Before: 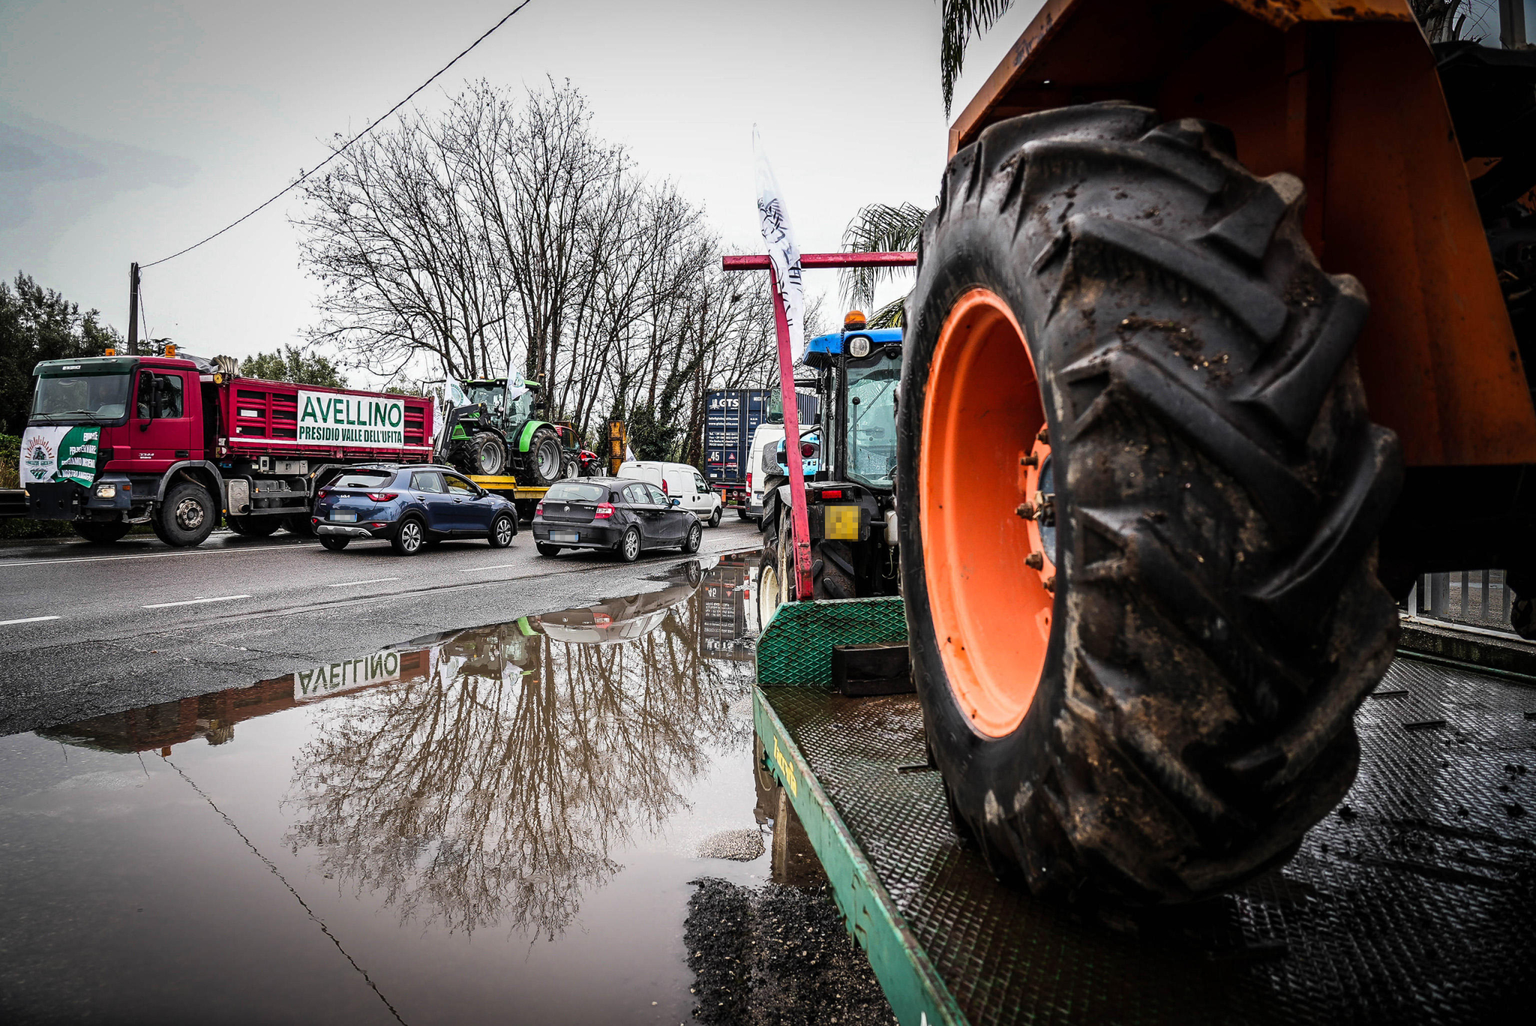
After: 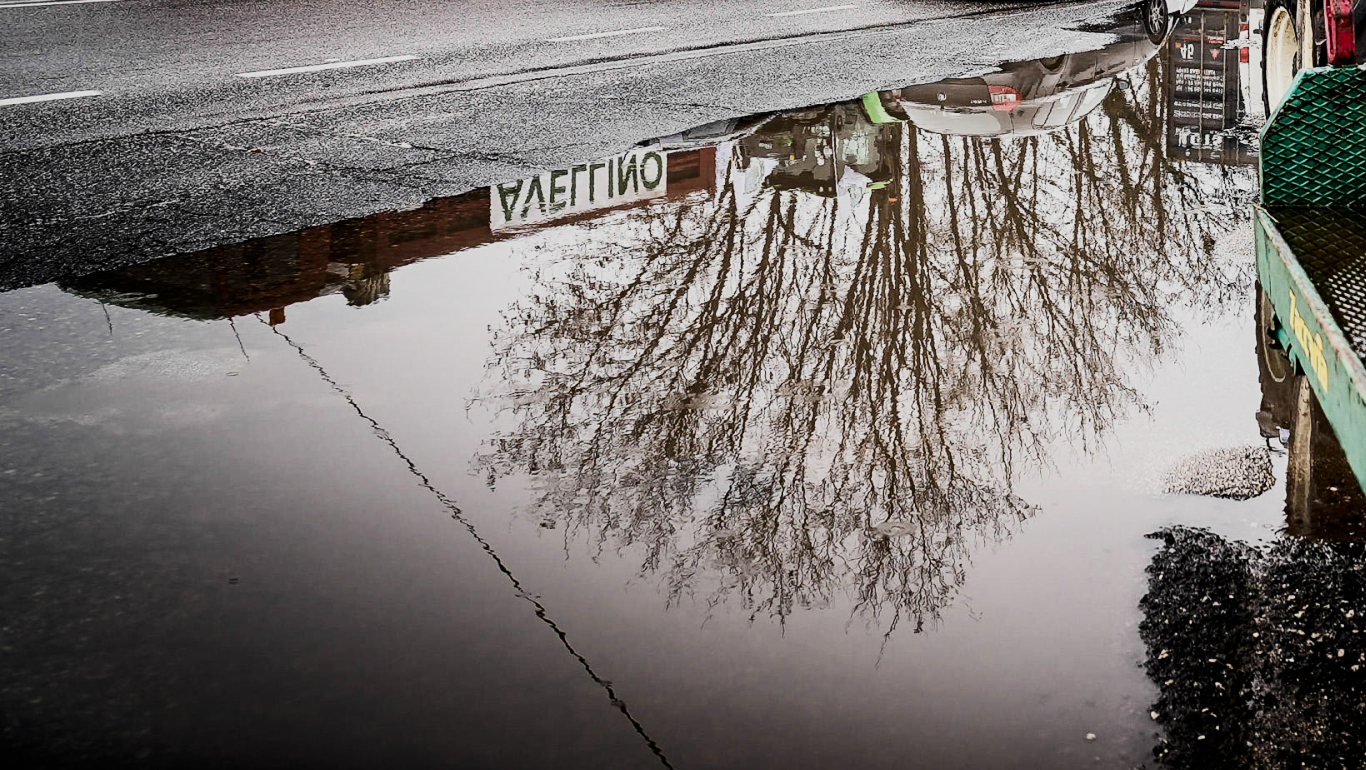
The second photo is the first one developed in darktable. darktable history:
crop and rotate: top 54.778%, right 46.61%, bottom 0.159%
filmic rgb: black relative exposure -7.15 EV, white relative exposure 5.36 EV, hardness 3.02
contrast brightness saturation: contrast 0.28
